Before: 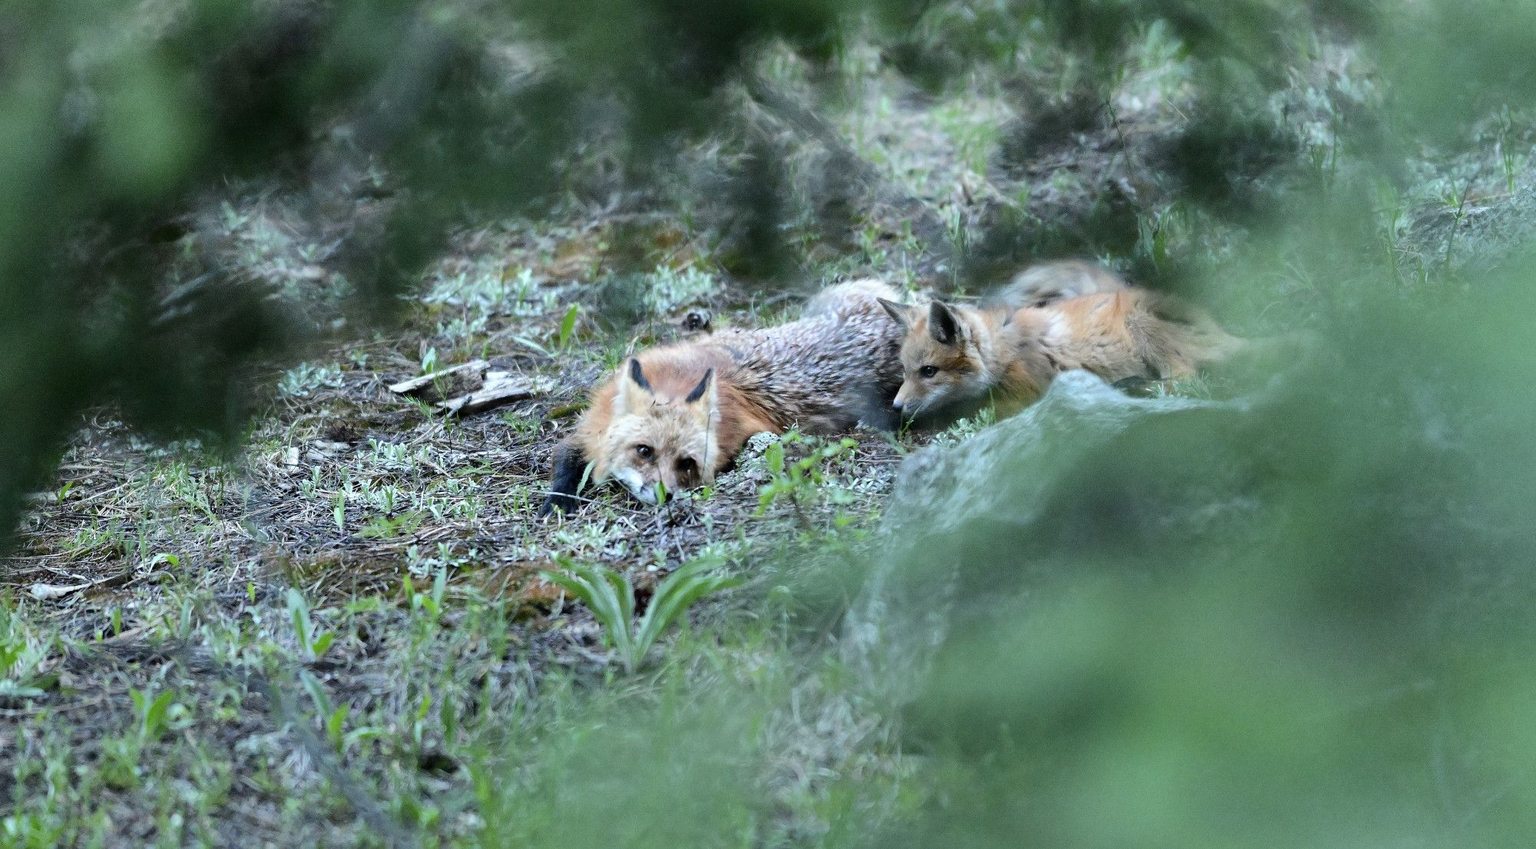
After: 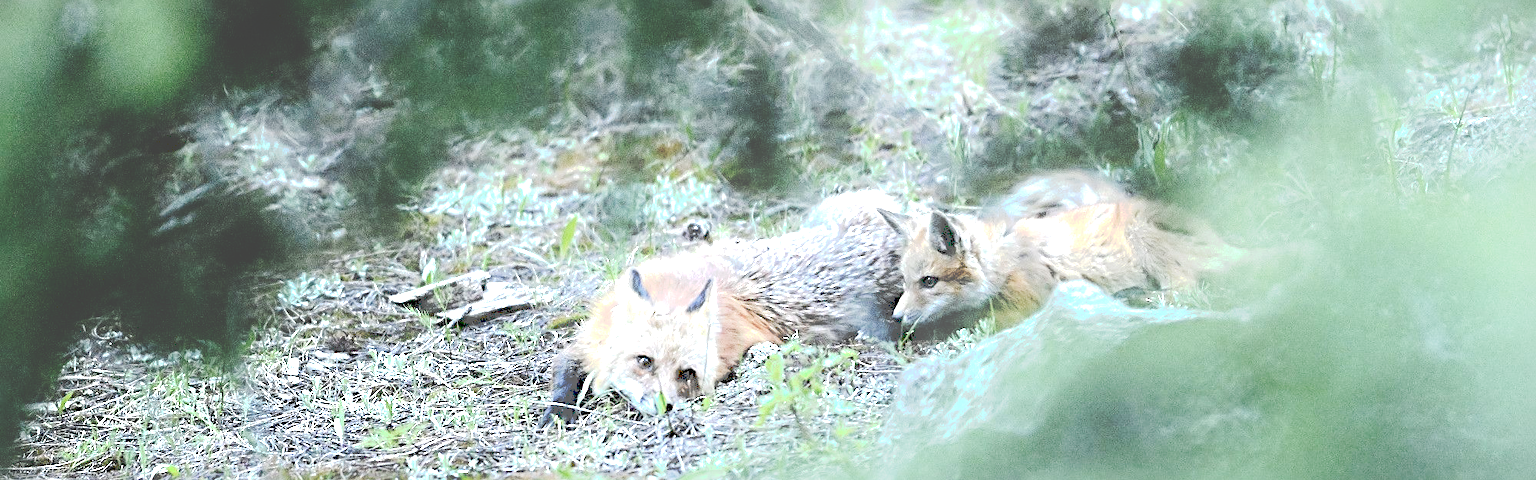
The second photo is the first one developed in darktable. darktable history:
crop and rotate: top 10.59%, bottom 32.845%
exposure: black level correction 0, exposure 0.894 EV, compensate highlight preservation false
local contrast: highlights 107%, shadows 98%, detail 119%, midtone range 0.2
tone curve: curves: ch0 [(0, 0) (0.003, 0.272) (0.011, 0.275) (0.025, 0.275) (0.044, 0.278) (0.069, 0.282) (0.1, 0.284) (0.136, 0.287) (0.177, 0.294) (0.224, 0.314) (0.277, 0.347) (0.335, 0.403) (0.399, 0.473) (0.468, 0.552) (0.543, 0.622) (0.623, 0.69) (0.709, 0.756) (0.801, 0.818) (0.898, 0.865) (1, 1)], preserve colors none
vignetting: fall-off start 99.59%, center (-0.029, 0.244), unbound false
sharpen: radius 3.967
shadows and highlights: shadows -41.27, highlights 64.33, soften with gaussian
